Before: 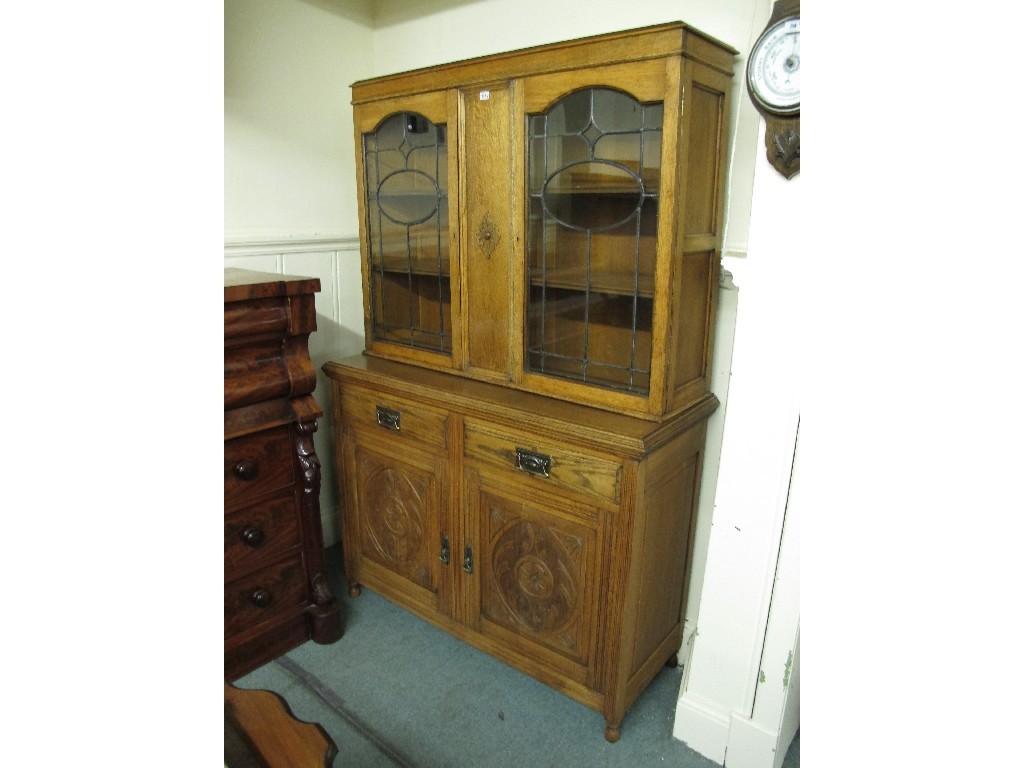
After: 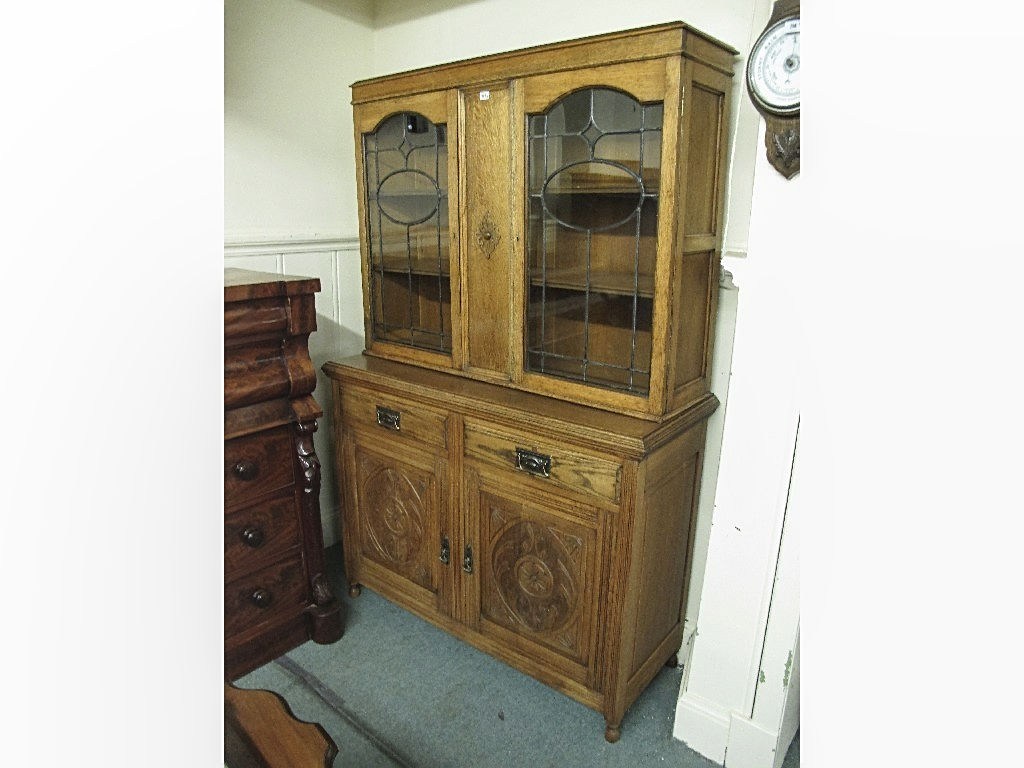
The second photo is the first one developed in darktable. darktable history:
sharpen: on, module defaults
local contrast: detail 109%
contrast brightness saturation: contrast 0.111, saturation -0.167
